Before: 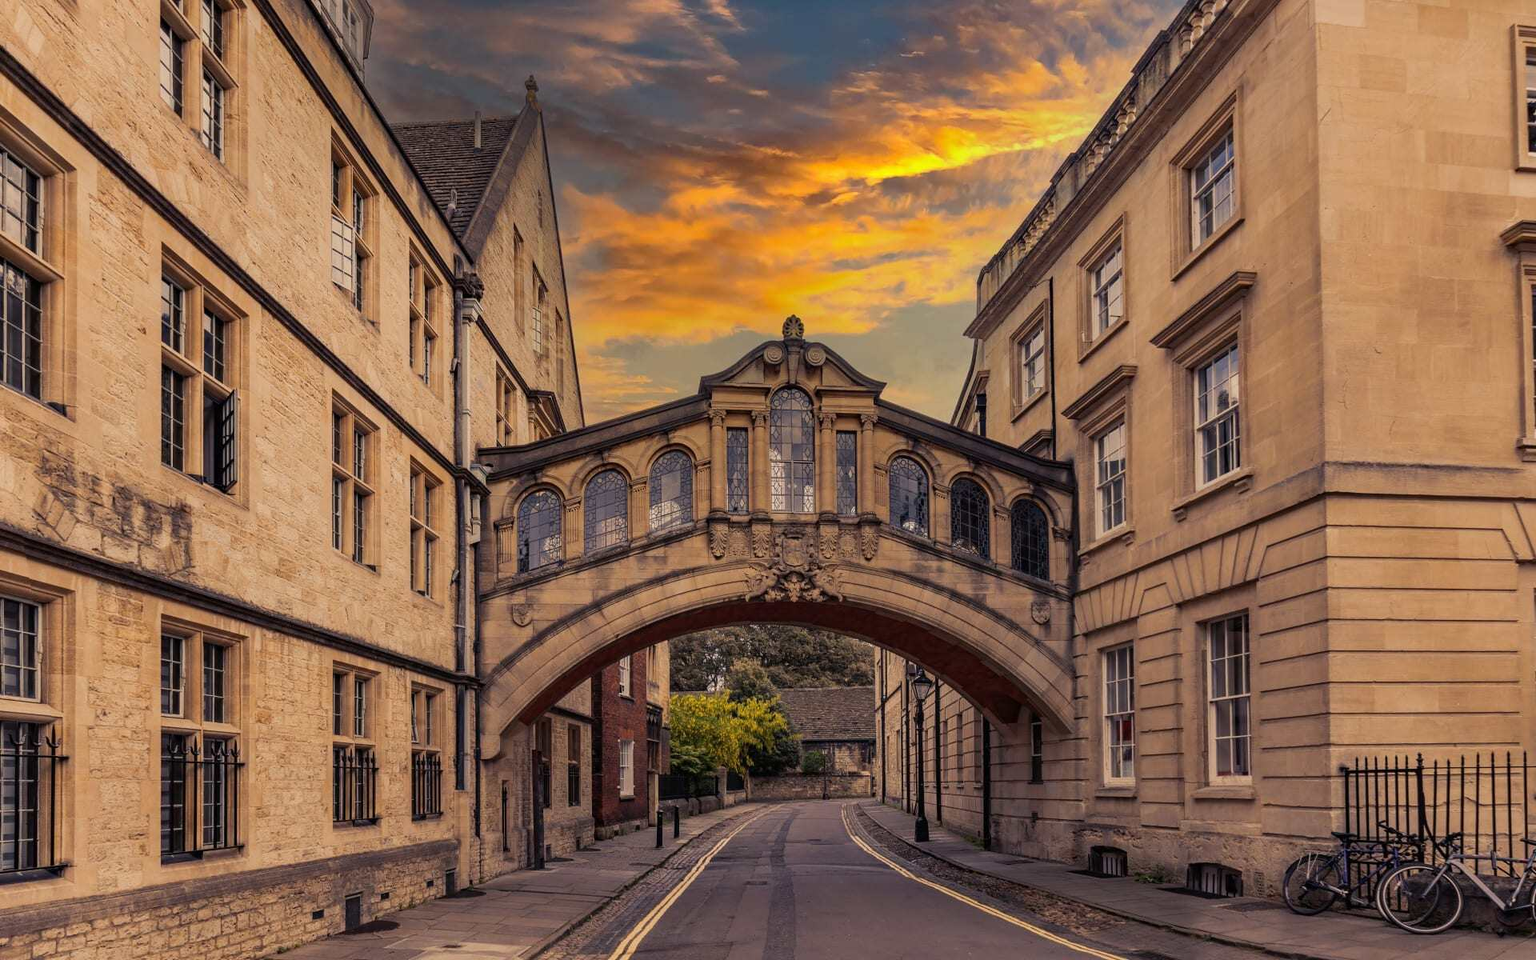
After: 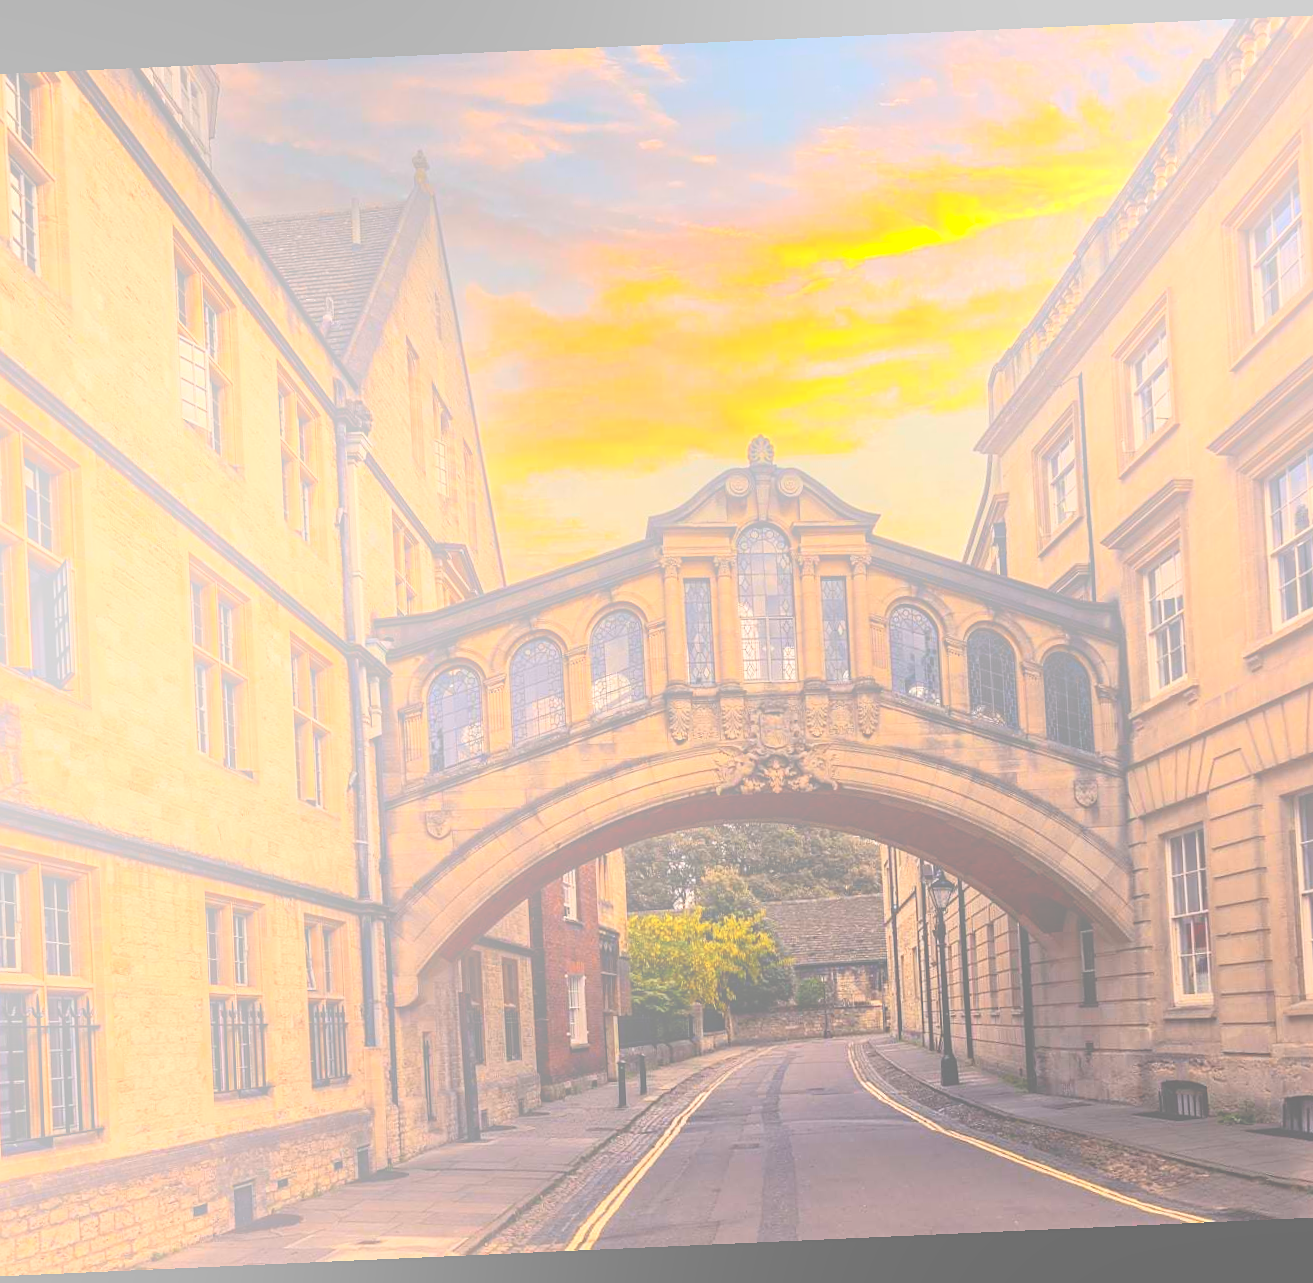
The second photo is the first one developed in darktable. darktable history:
rotate and perspective: rotation -2.56°, automatic cropping off
crop and rotate: left 12.648%, right 20.685%
bloom: size 70%, threshold 25%, strength 70%
sharpen: amount 0.2
tone equalizer: -8 EV -0.75 EV, -7 EV -0.7 EV, -6 EV -0.6 EV, -5 EV -0.4 EV, -3 EV 0.4 EV, -2 EV 0.6 EV, -1 EV 0.7 EV, +0 EV 0.75 EV, edges refinement/feathering 500, mask exposure compensation -1.57 EV, preserve details no
